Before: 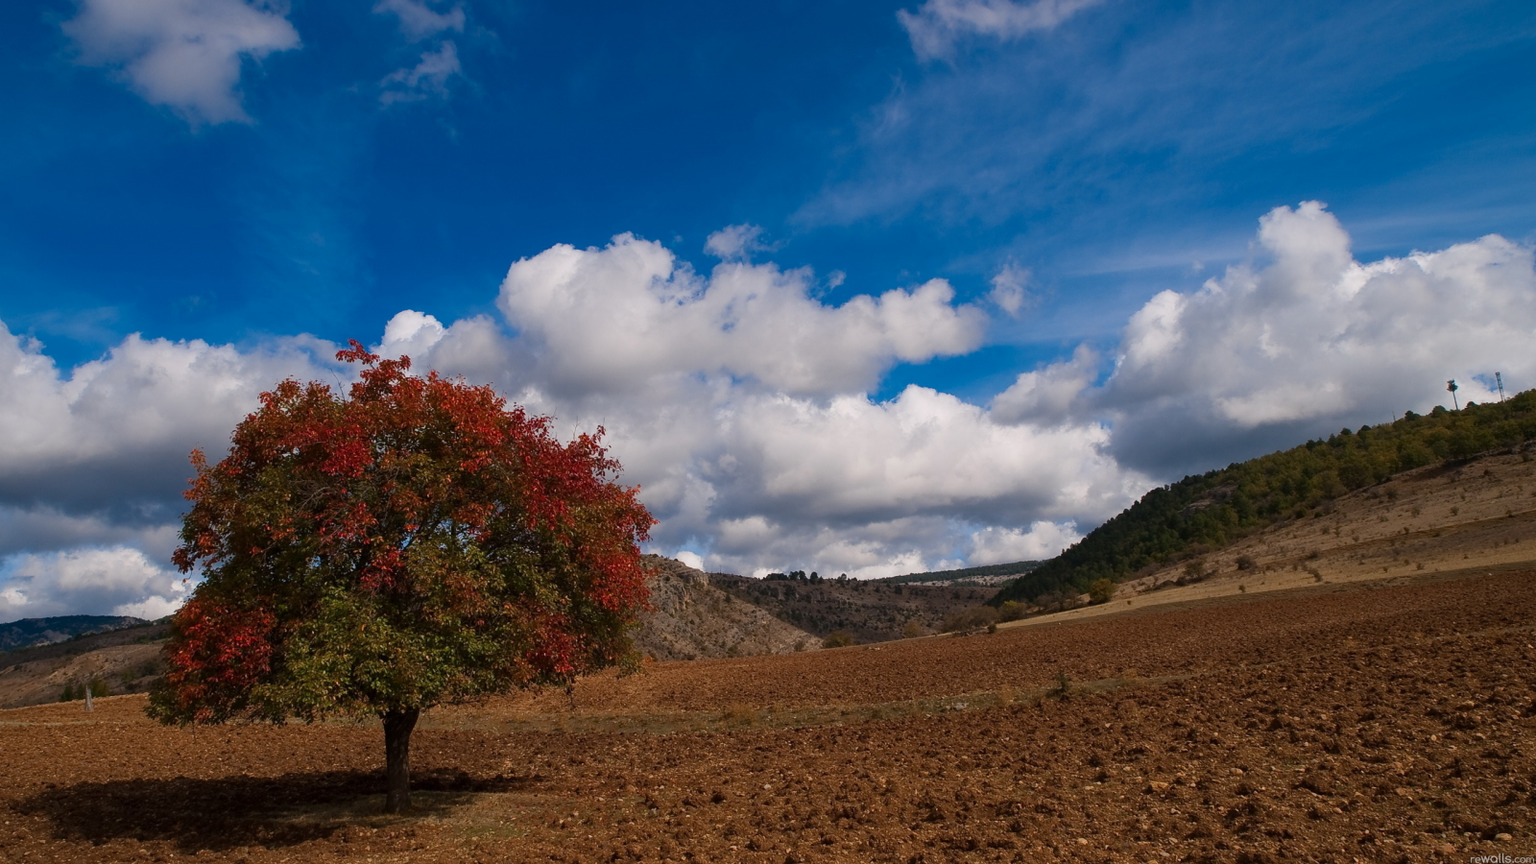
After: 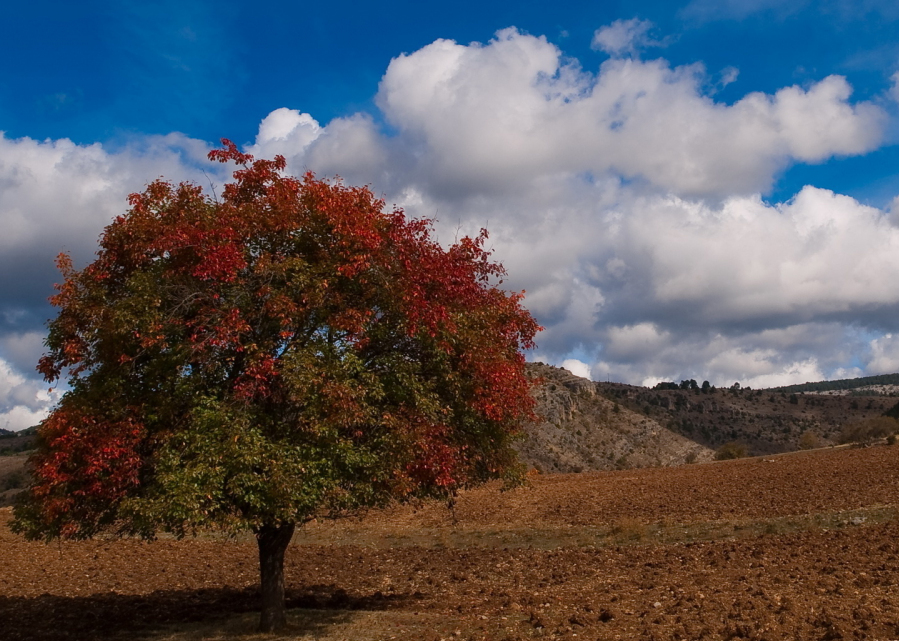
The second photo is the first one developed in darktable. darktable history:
crop: left 8.894%, top 23.946%, right 34.882%, bottom 4.804%
